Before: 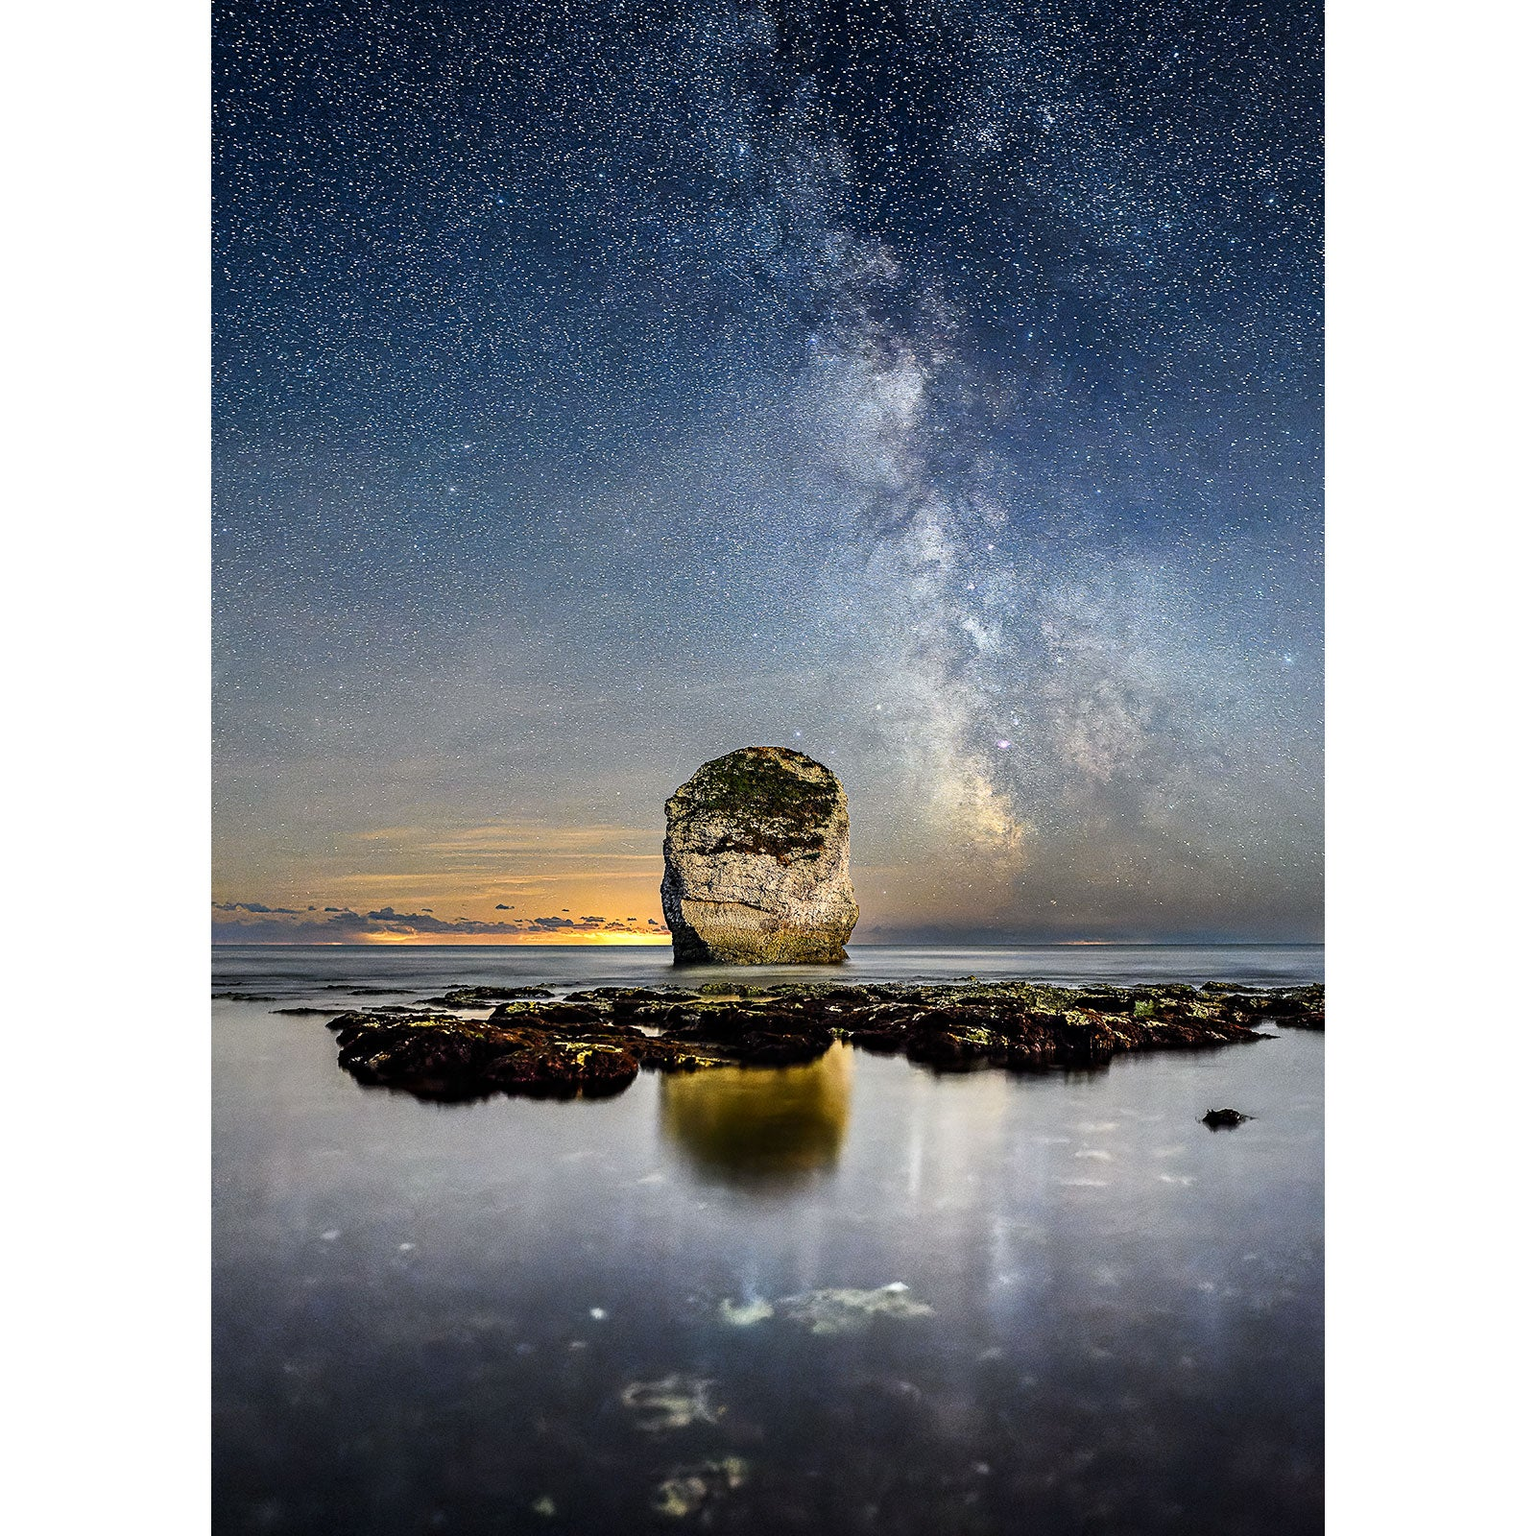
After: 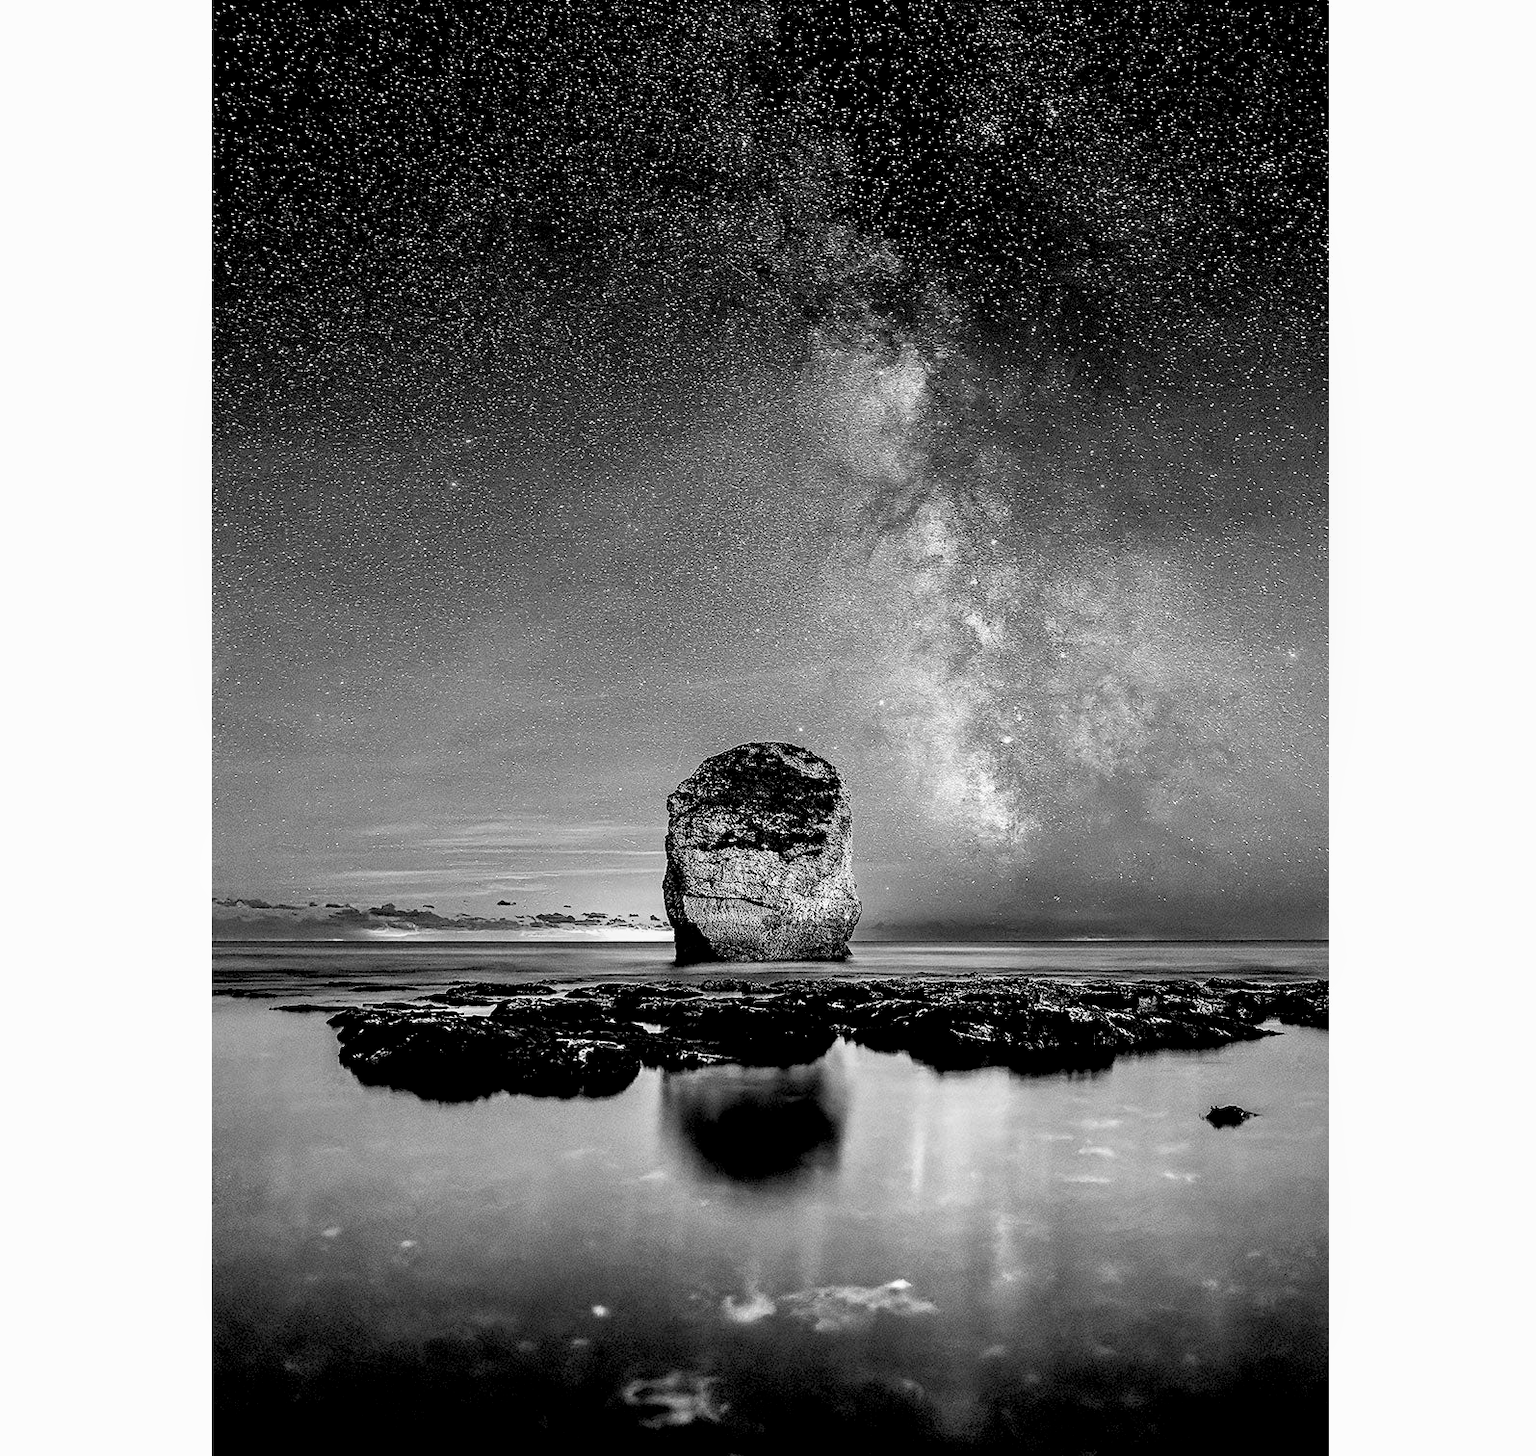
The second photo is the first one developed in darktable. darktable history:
rgb levels: levels [[0.034, 0.472, 0.904], [0, 0.5, 1], [0, 0.5, 1]]
velvia: strength 27%
monochrome: a 16.06, b 15.48, size 1
tone equalizer: on, module defaults
crop: top 0.448%, right 0.264%, bottom 5.045%
